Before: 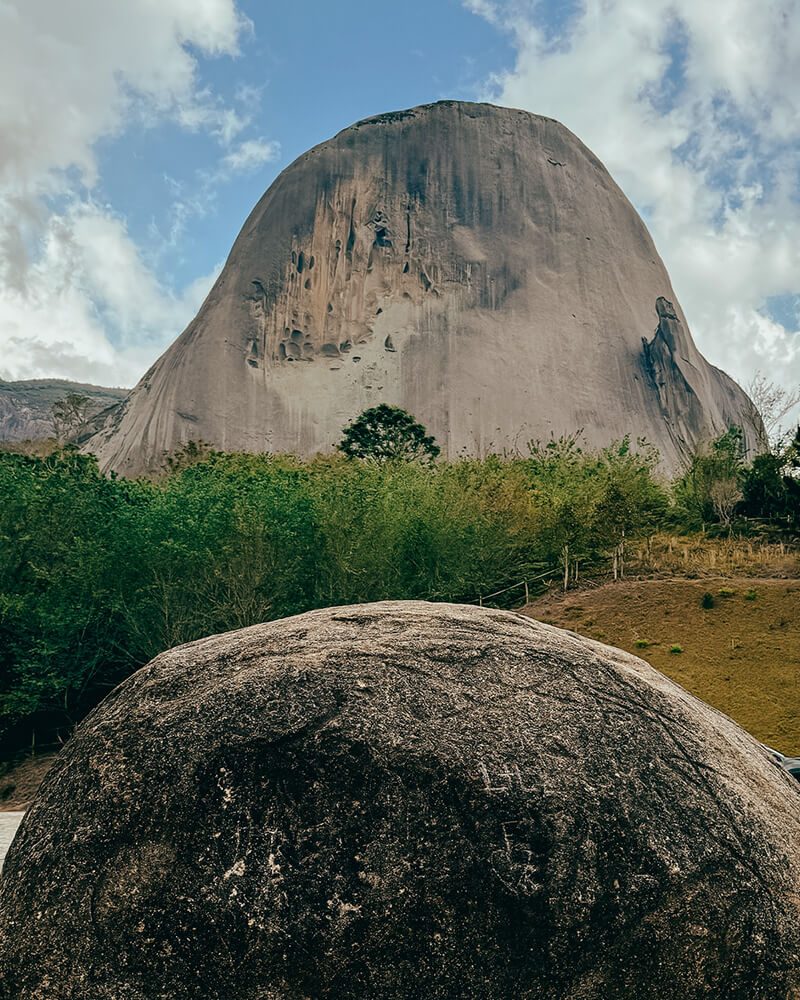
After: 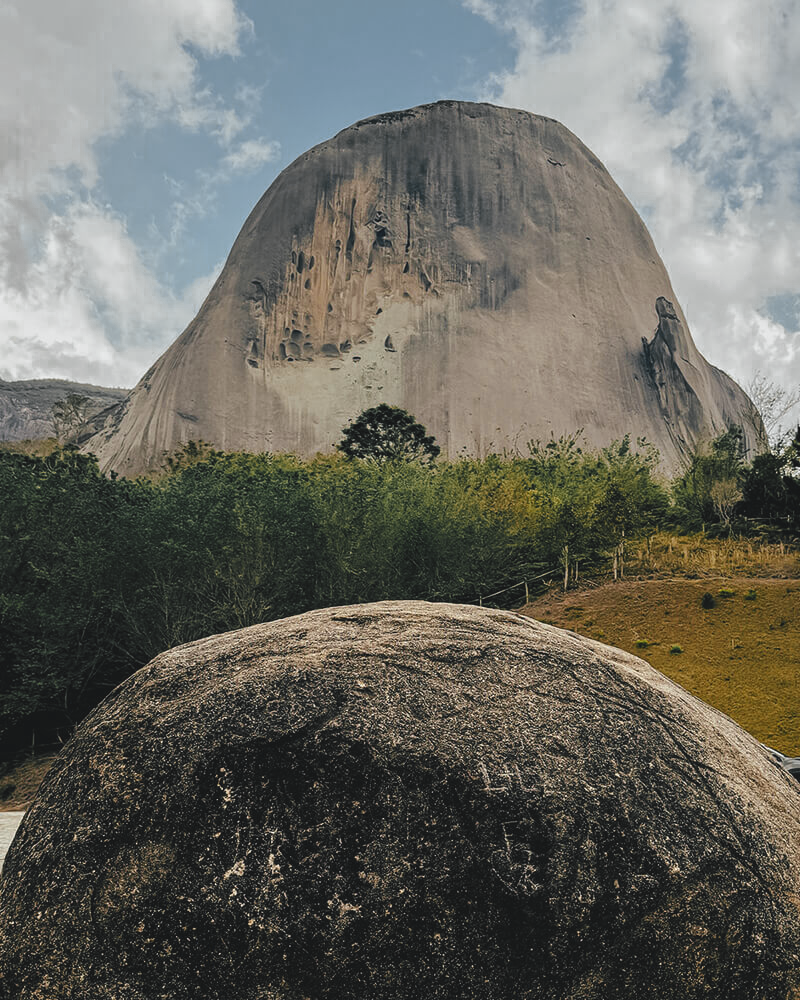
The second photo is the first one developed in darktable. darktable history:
color balance rgb: global offset › luminance 0.677%, perceptual saturation grading › global saturation 2.939%, global vibrance 20%
color zones: curves: ch0 [(0.035, 0.242) (0.25, 0.5) (0.384, 0.214) (0.488, 0.255) (0.75, 0.5)]; ch1 [(0.063, 0.379) (0.25, 0.5) (0.354, 0.201) (0.489, 0.085) (0.729, 0.271)]; ch2 [(0.25, 0.5) (0.38, 0.517) (0.442, 0.51) (0.735, 0.456)]
levels: mode automatic, levels [0, 0.498, 0.996]
